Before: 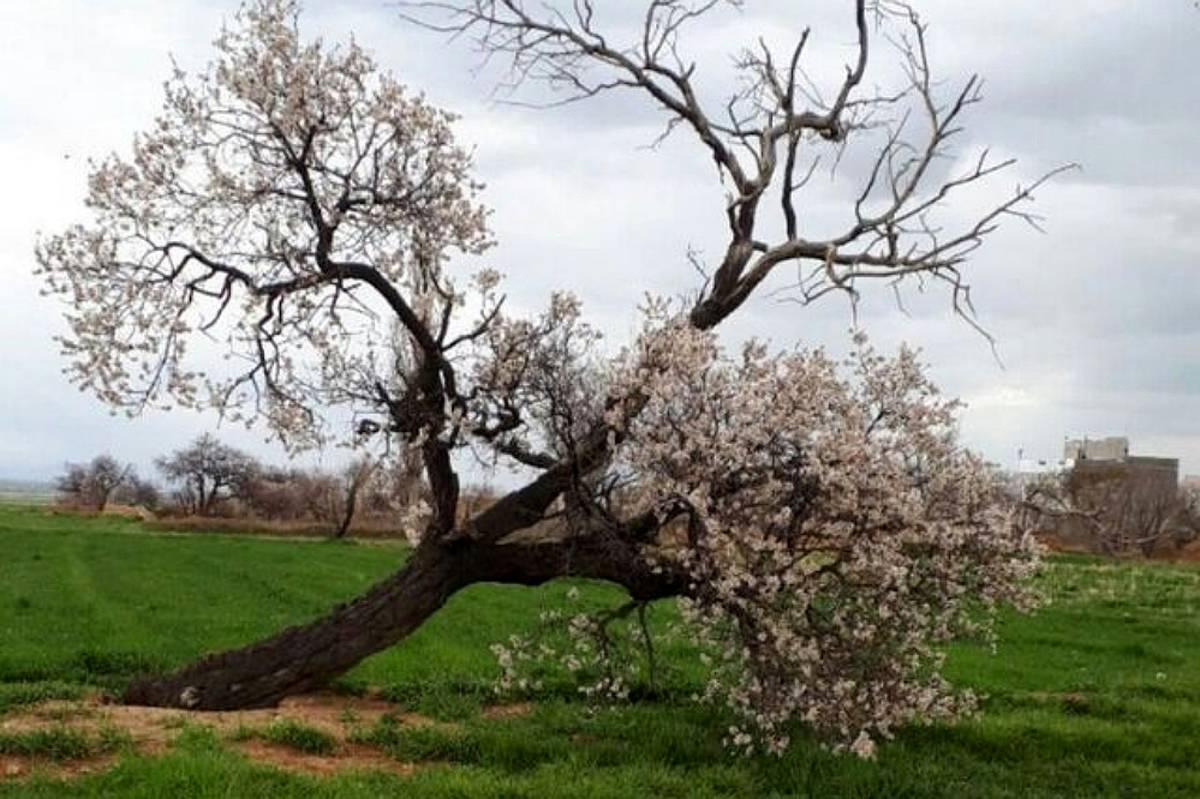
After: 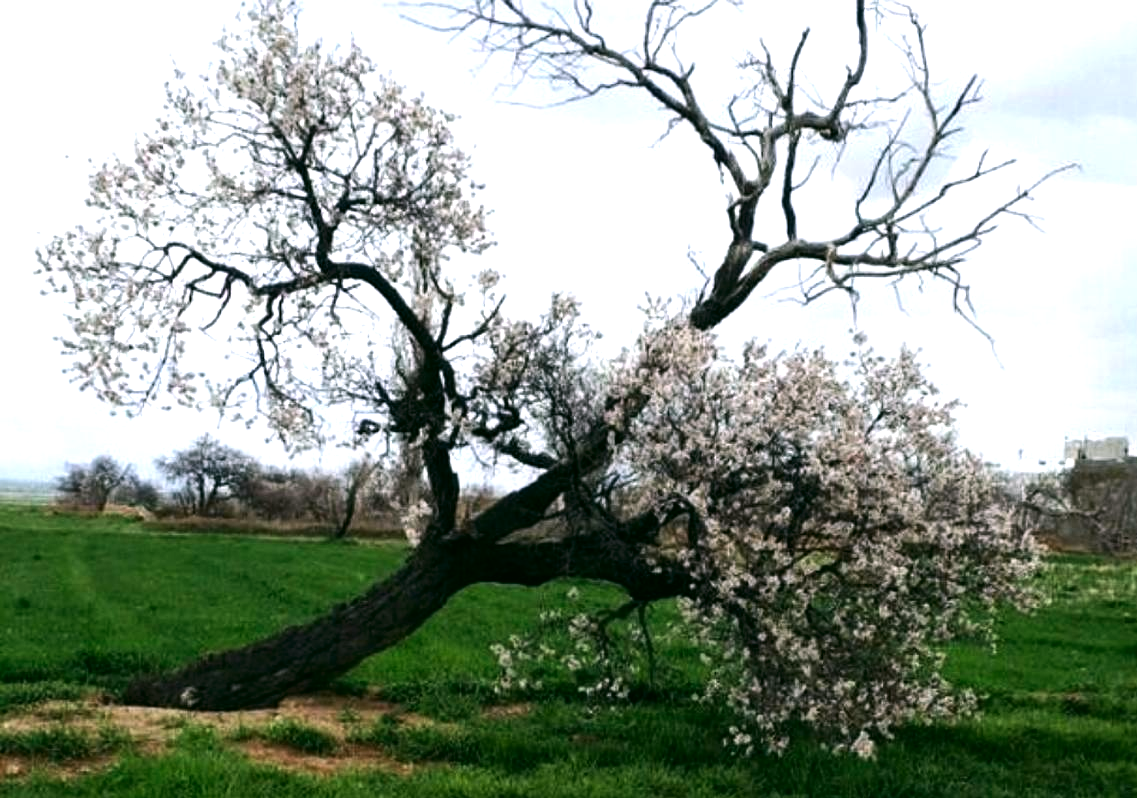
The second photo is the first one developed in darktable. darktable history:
crop and rotate: left 0%, right 5.243%
color calibration: illuminant as shot in camera, x 0.37, y 0.382, temperature 4318.46 K
color correction: highlights a* -0.372, highlights b* 9.14, shadows a* -9.43, shadows b* 0.724
tone equalizer: -8 EV -0.737 EV, -7 EV -0.727 EV, -6 EV -0.632 EV, -5 EV -0.371 EV, -3 EV 0.38 EV, -2 EV 0.6 EV, -1 EV 0.697 EV, +0 EV 0.78 EV, edges refinement/feathering 500, mask exposure compensation -1.57 EV, preserve details no
